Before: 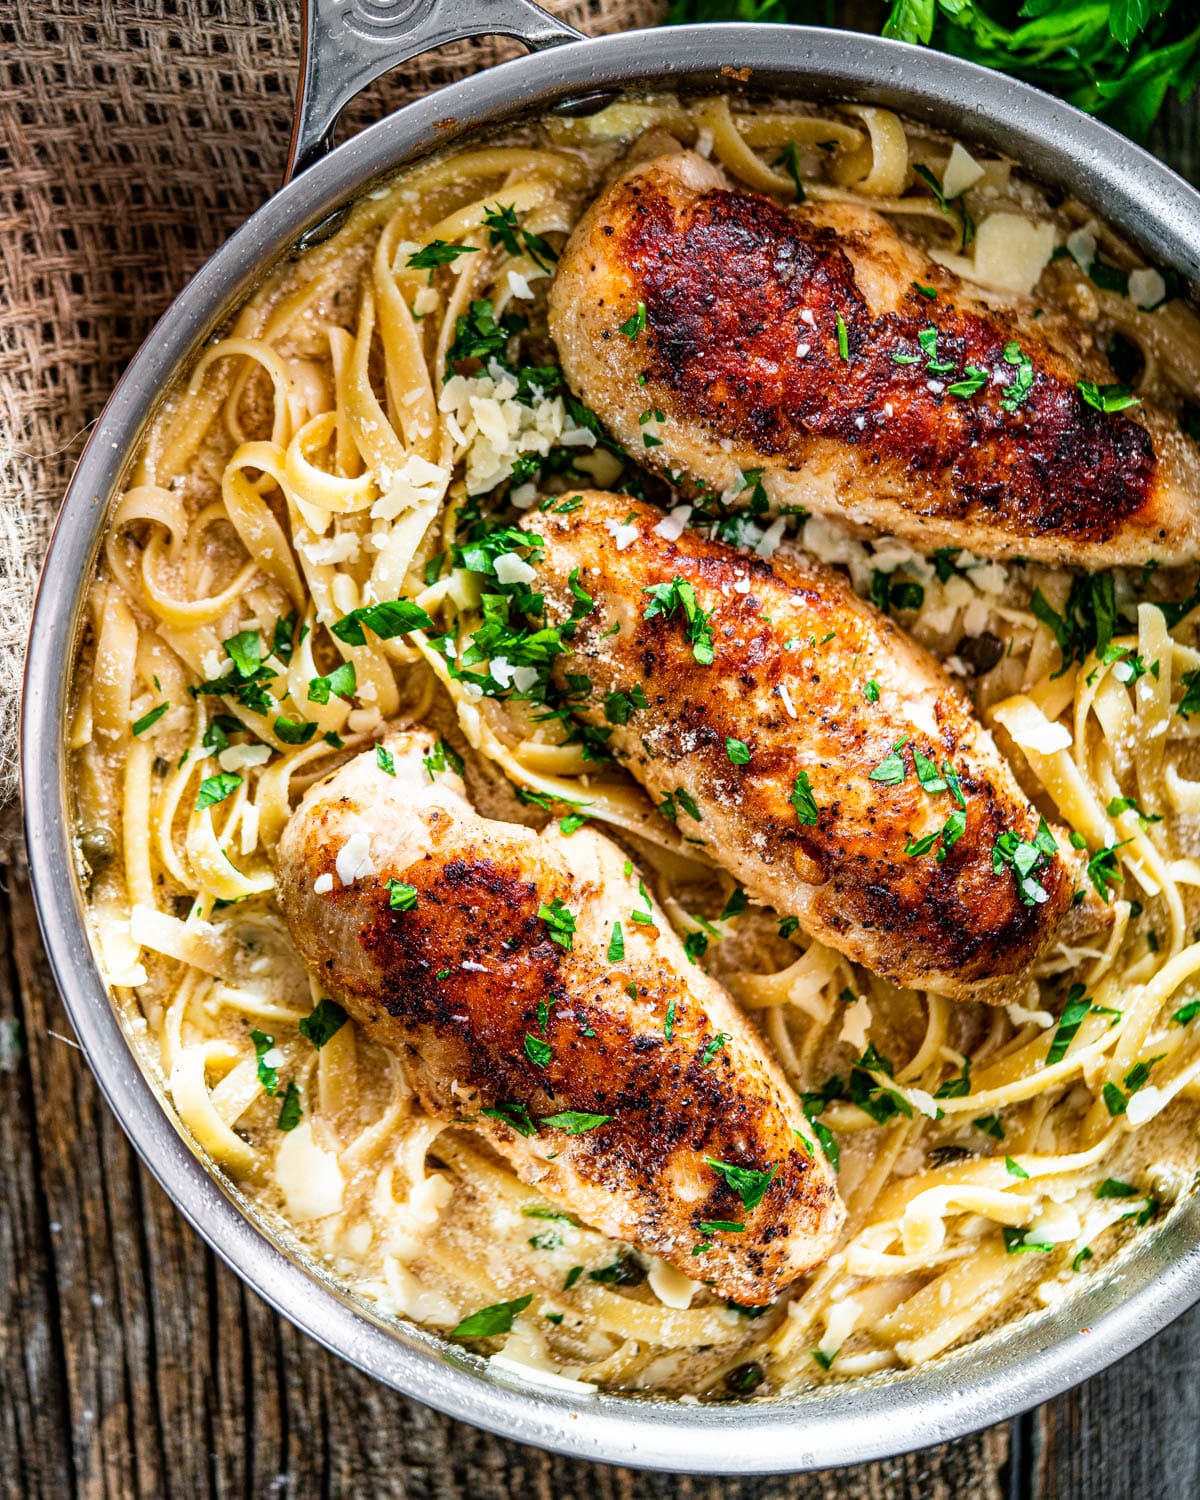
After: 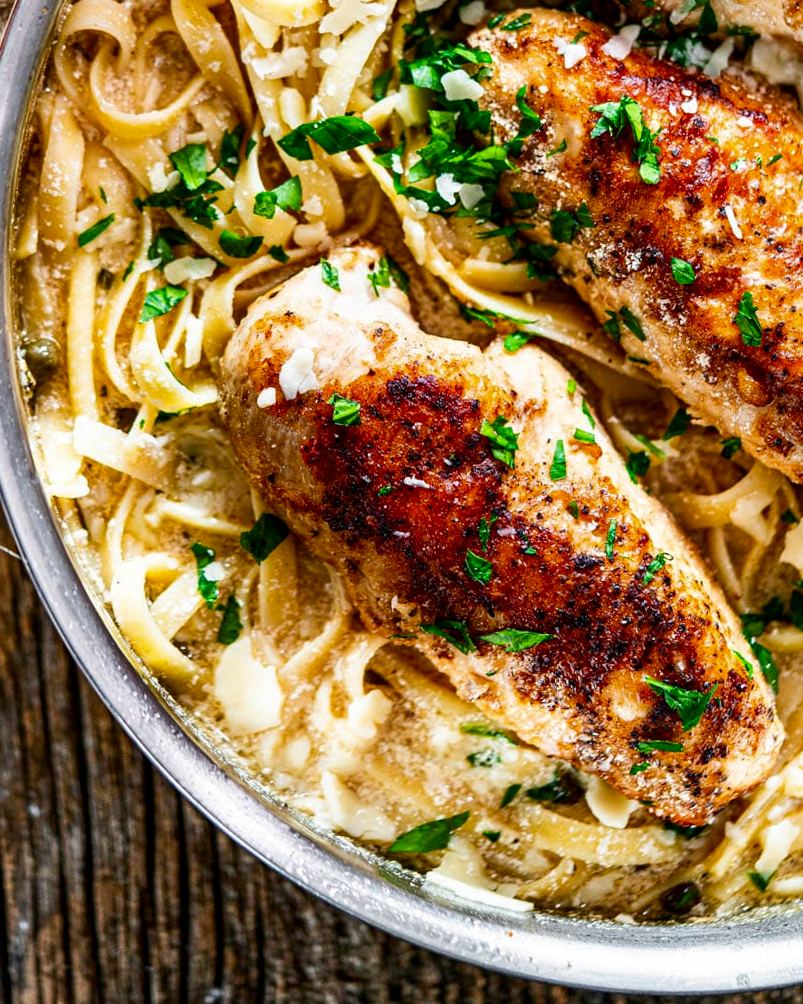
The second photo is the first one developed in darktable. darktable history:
contrast brightness saturation: contrast 0.07, brightness -0.14, saturation 0.11
tone equalizer: on, module defaults
crop and rotate: angle -0.82°, left 3.85%, top 31.828%, right 27.992%
color balance: input saturation 99%
